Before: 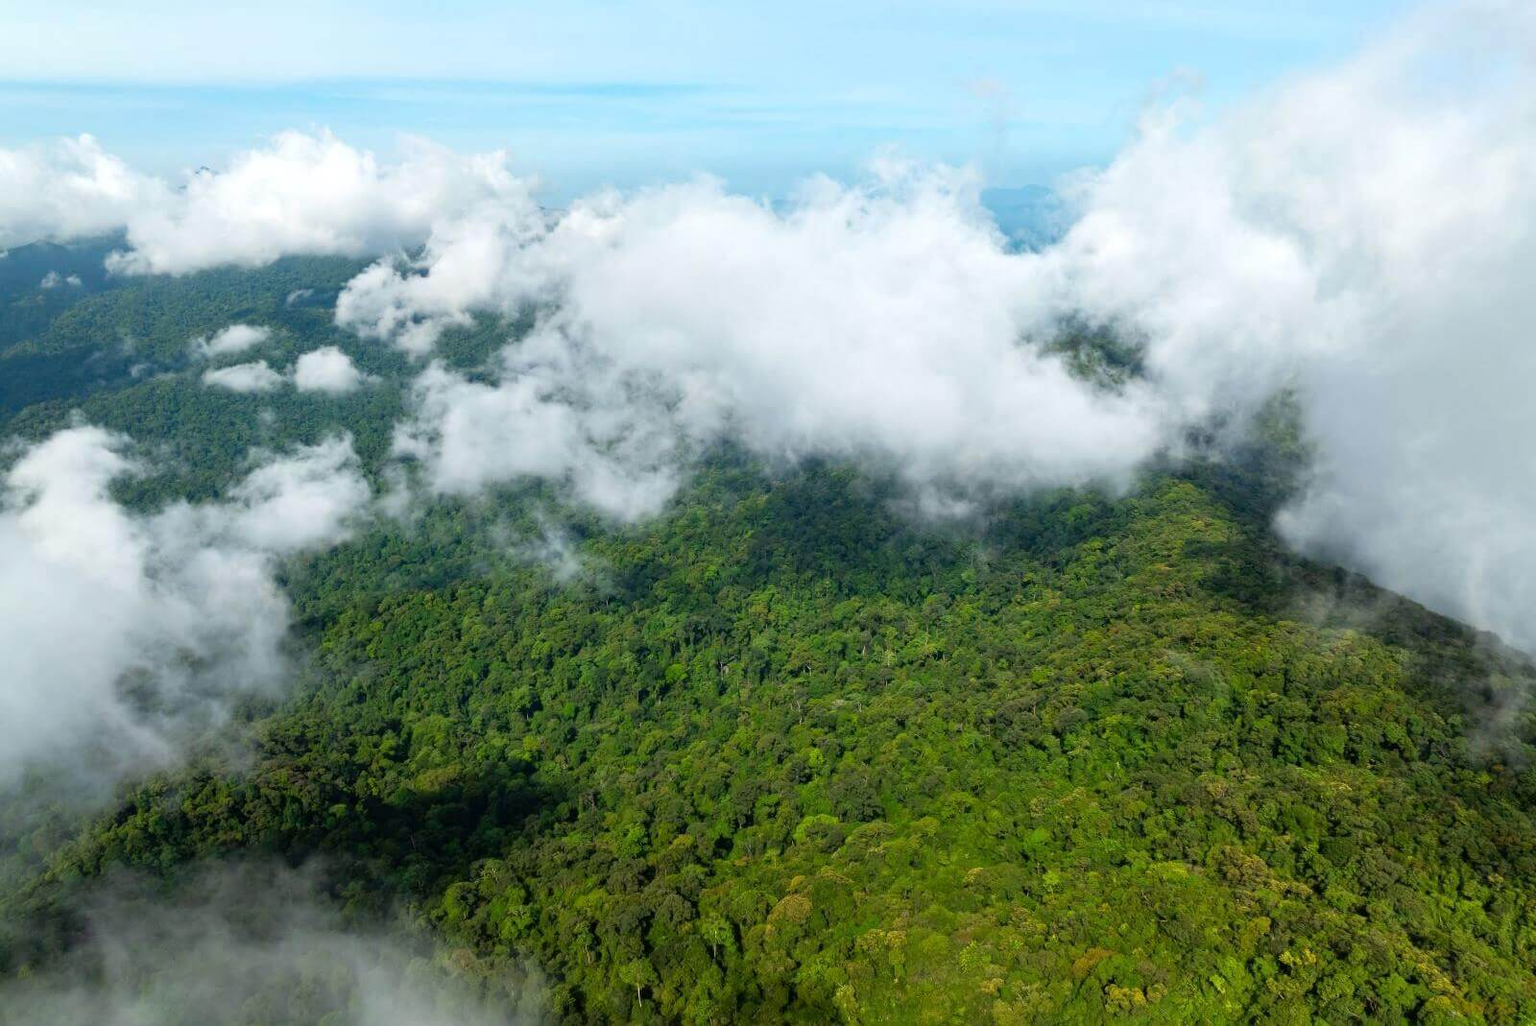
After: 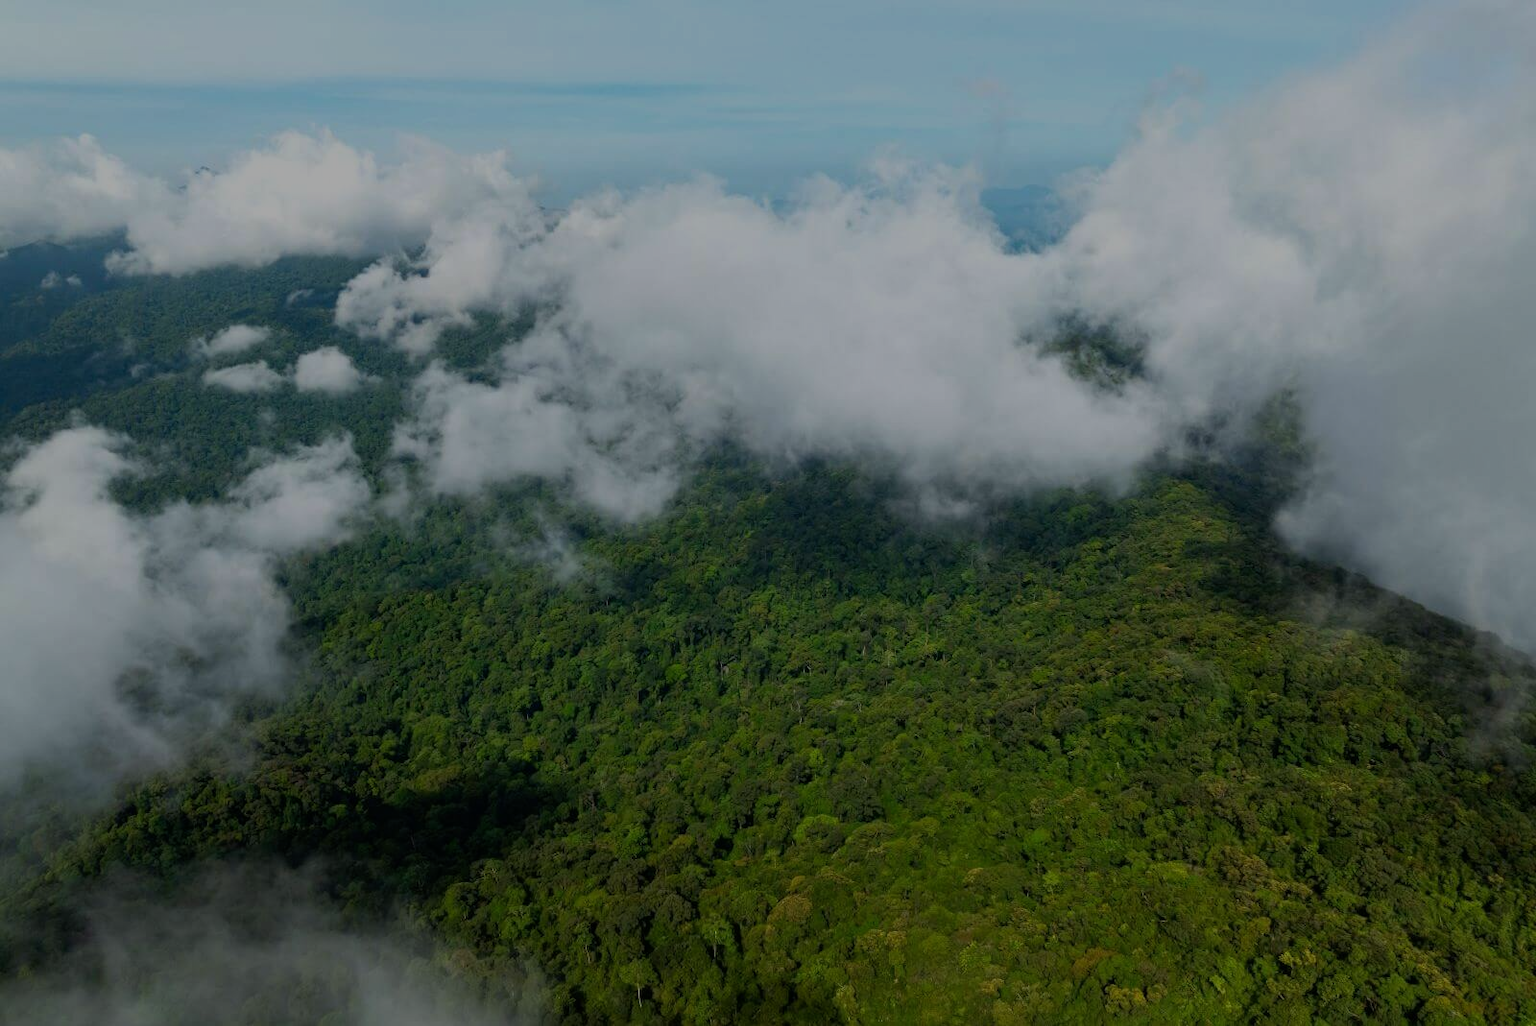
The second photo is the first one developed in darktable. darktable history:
exposure: exposure -1.367 EV, compensate highlight preservation false
